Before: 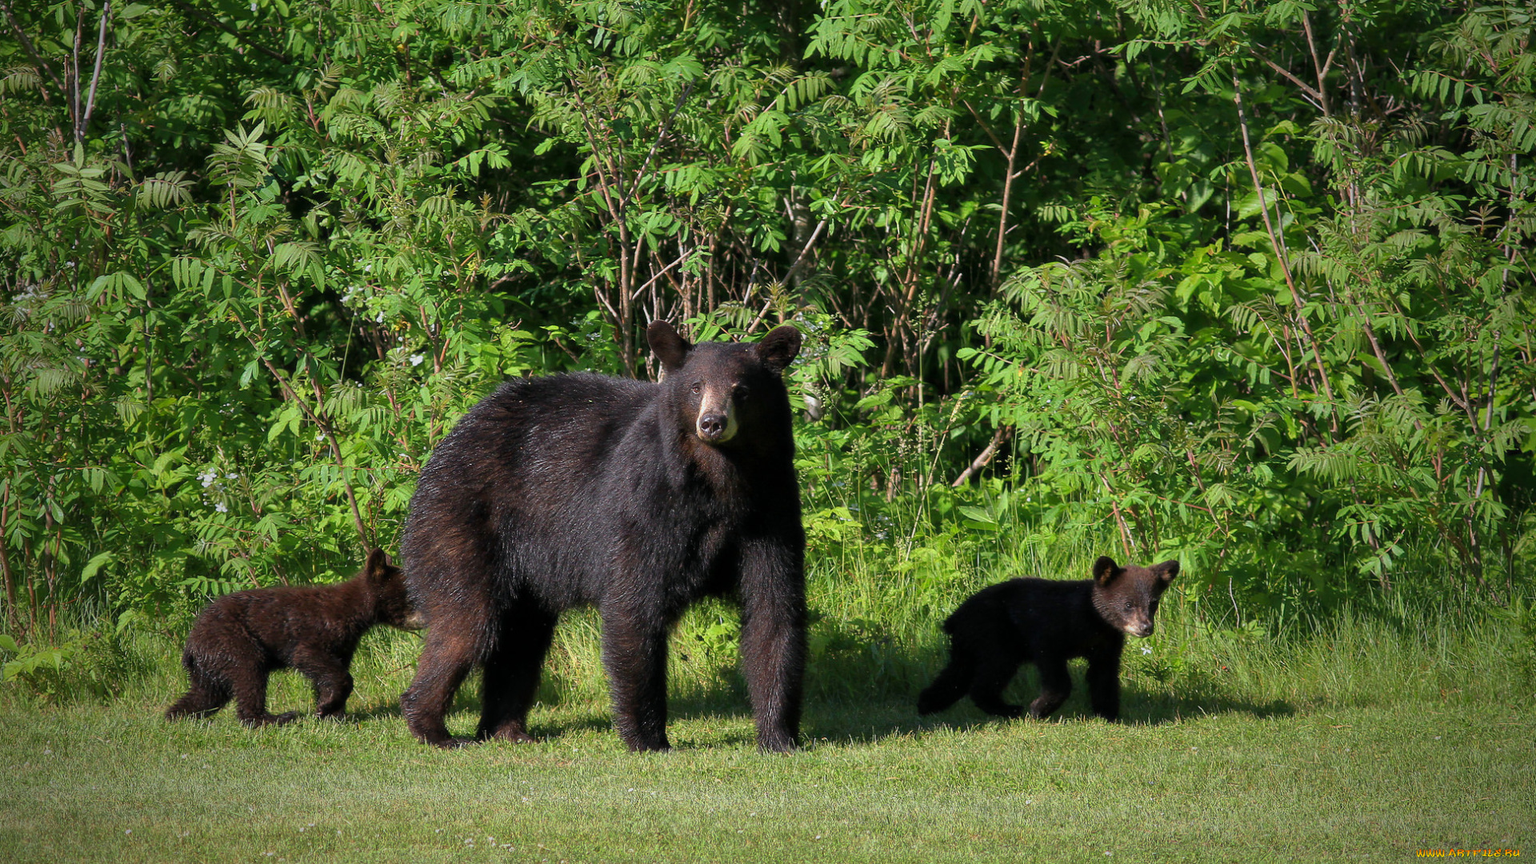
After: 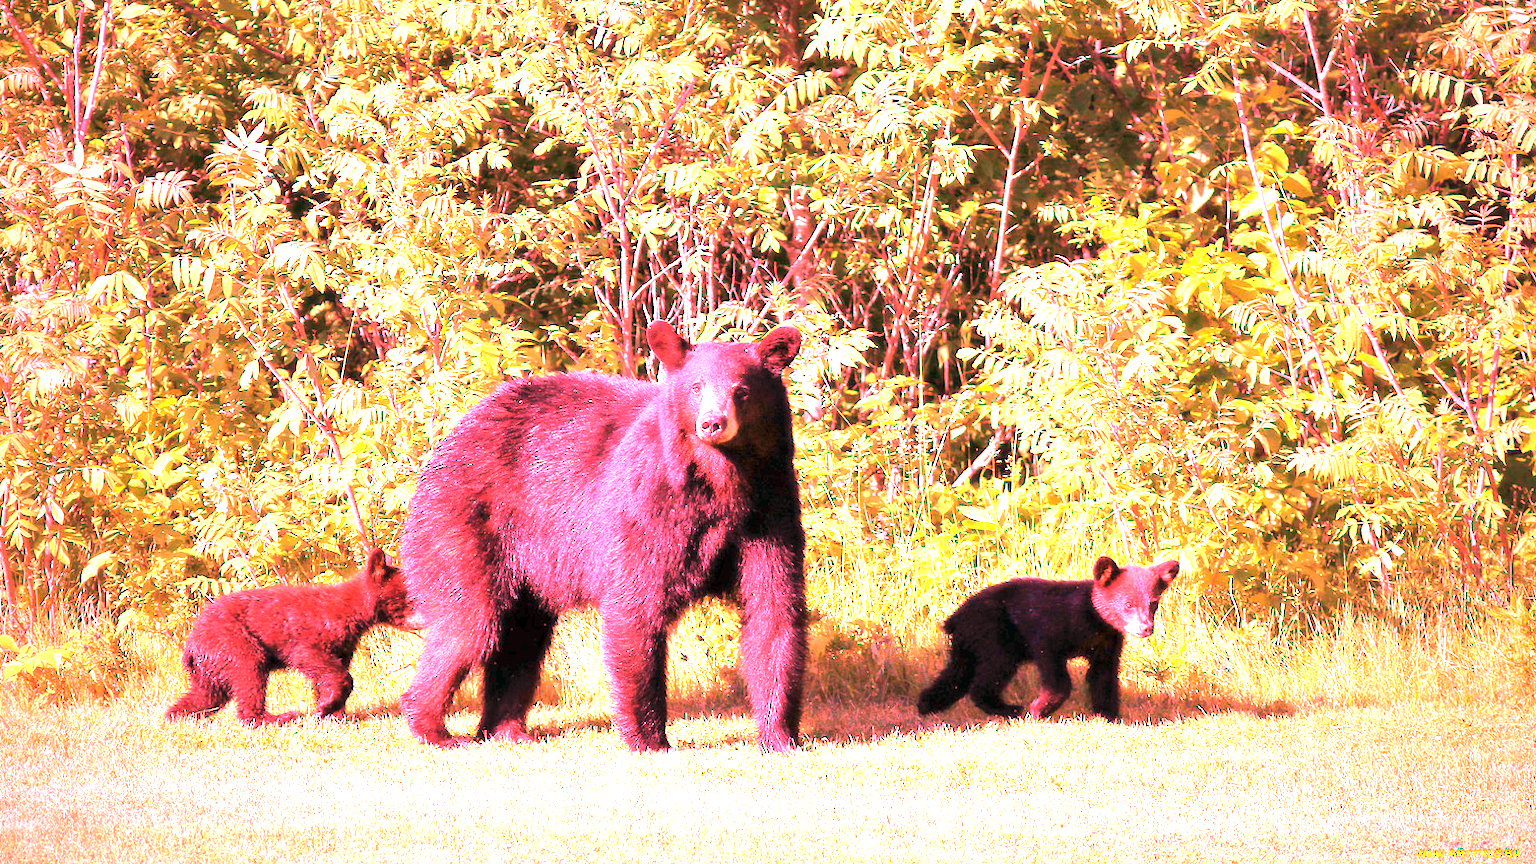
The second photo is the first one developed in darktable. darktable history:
exposure: exposure 2.207 EV, compensate highlight preservation false
white balance: red 3.328, blue 1.448
